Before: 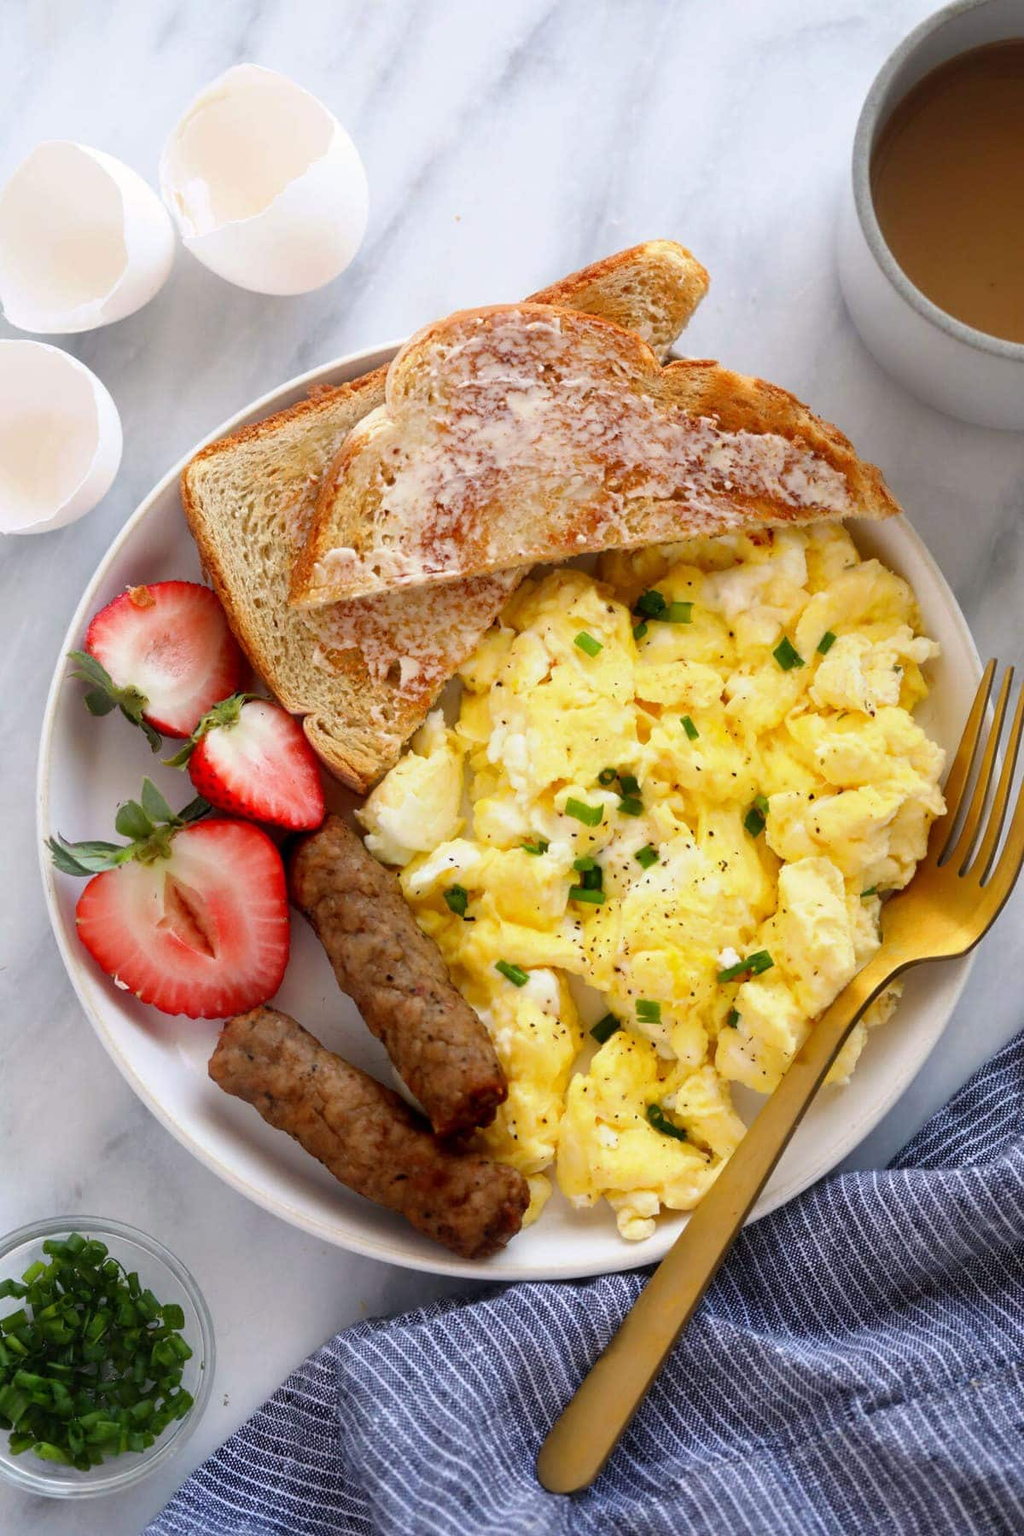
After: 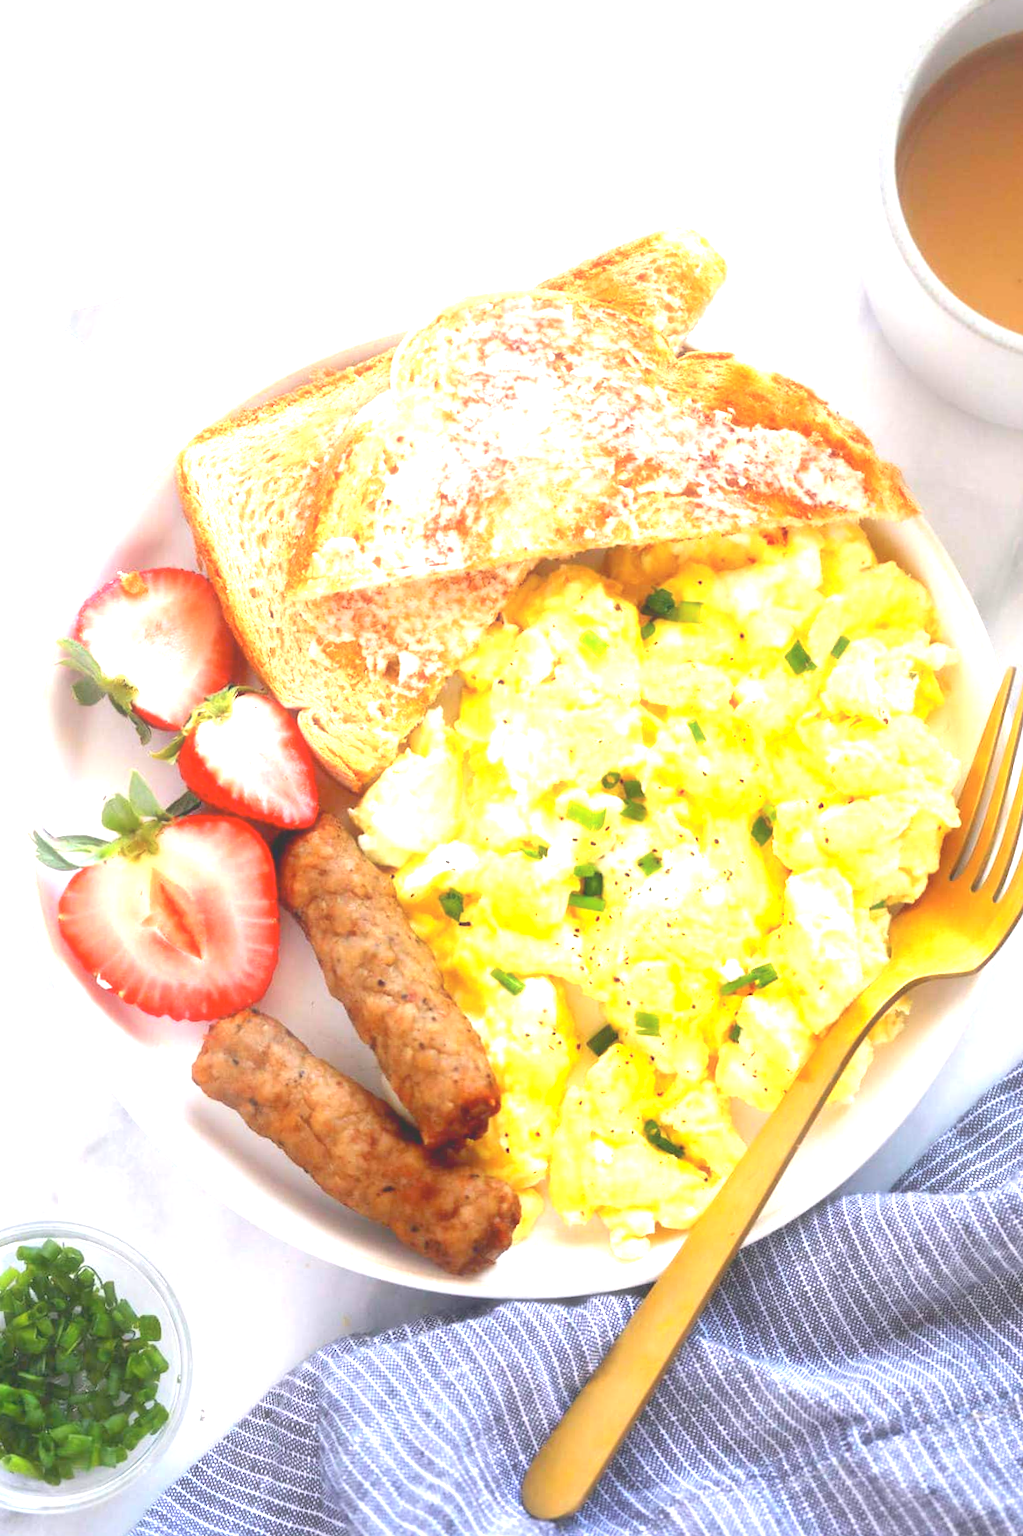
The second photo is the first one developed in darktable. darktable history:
exposure: black level correction 0.001, exposure 1.635 EV, compensate exposure bias true, compensate highlight preservation false
crop and rotate: angle -1.28°
local contrast: detail 71%
haze removal: strength -0.064, compatibility mode true, adaptive false
